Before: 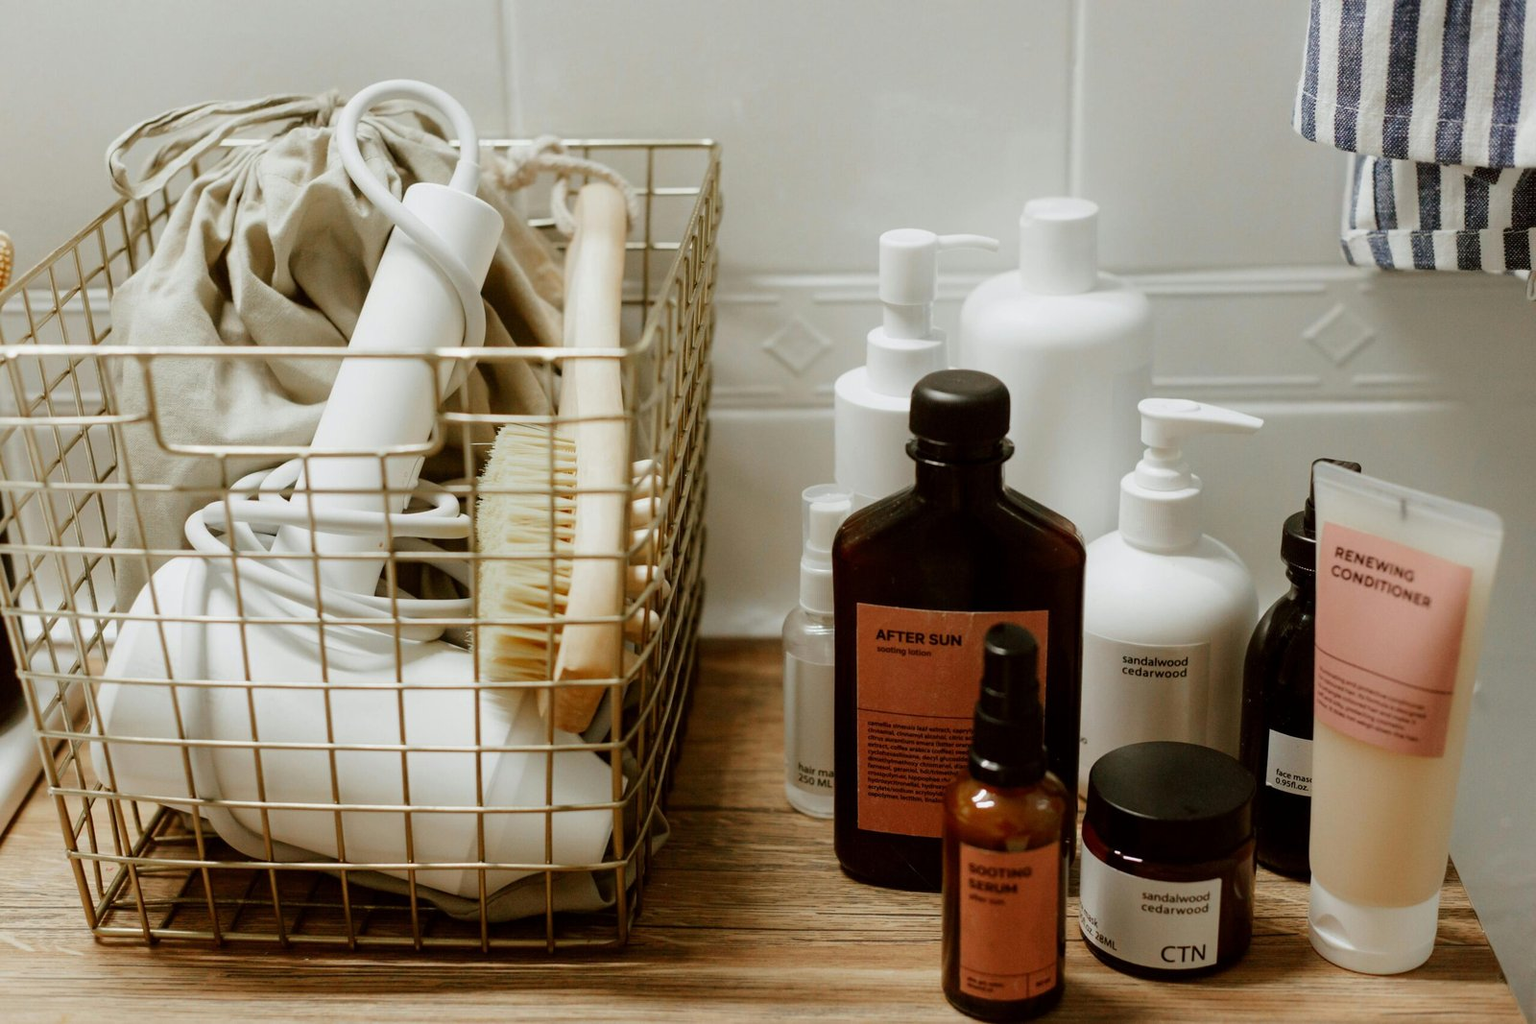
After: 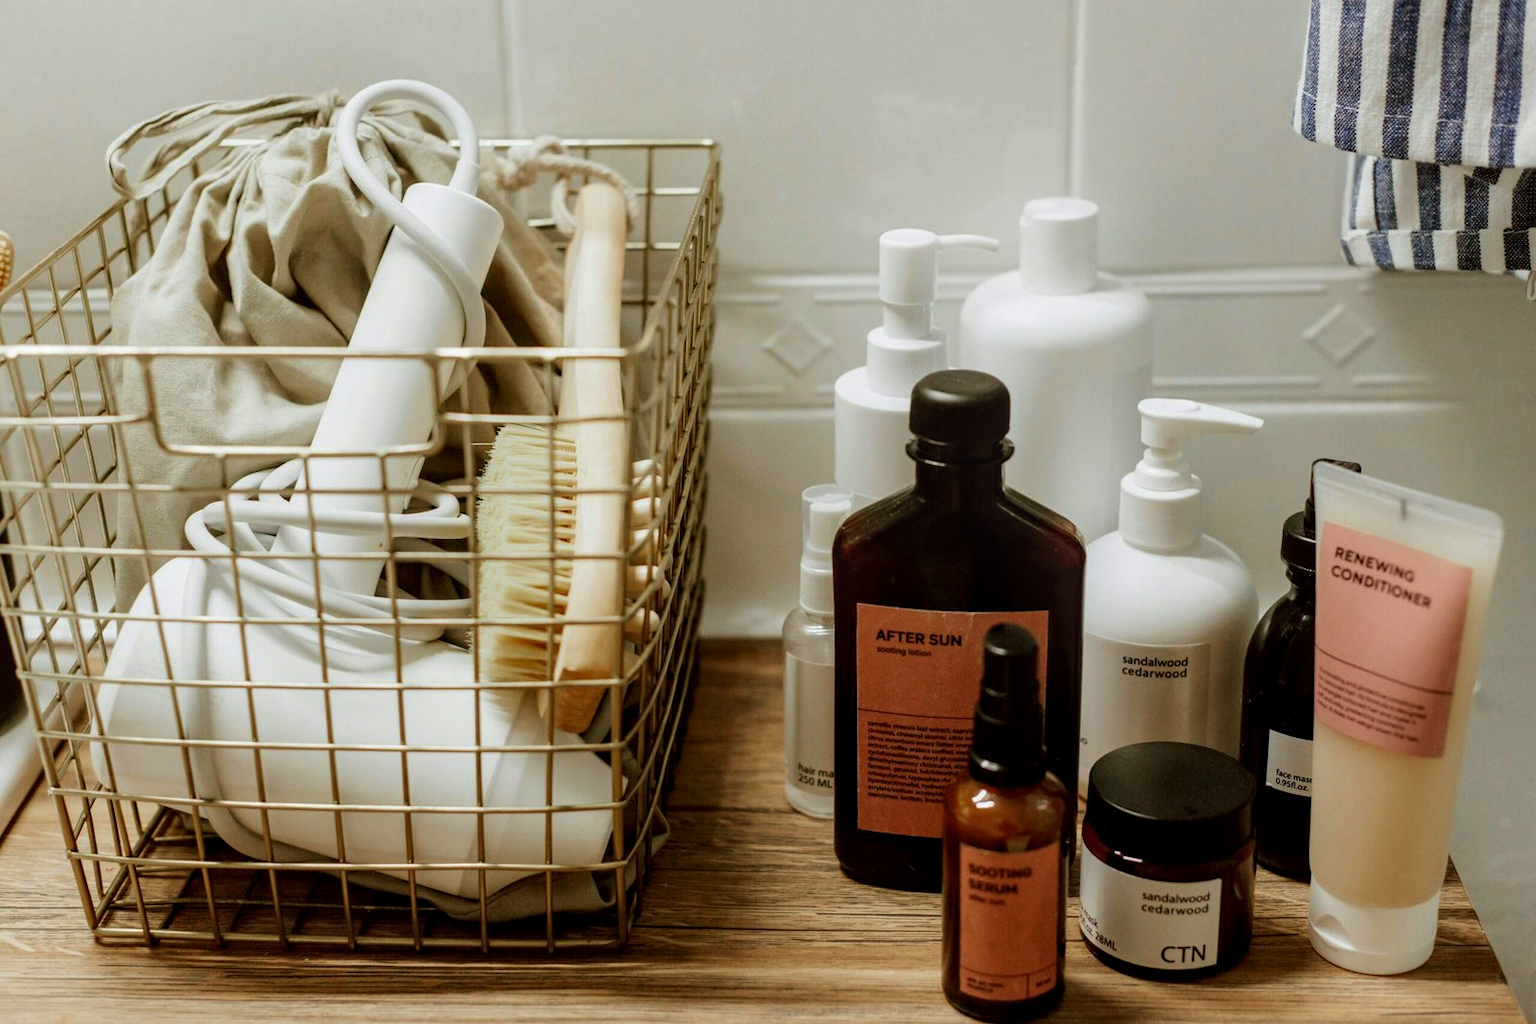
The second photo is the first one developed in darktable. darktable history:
velvia: on, module defaults
color correction: highlights b* -0.018, saturation 0.987
local contrast: on, module defaults
